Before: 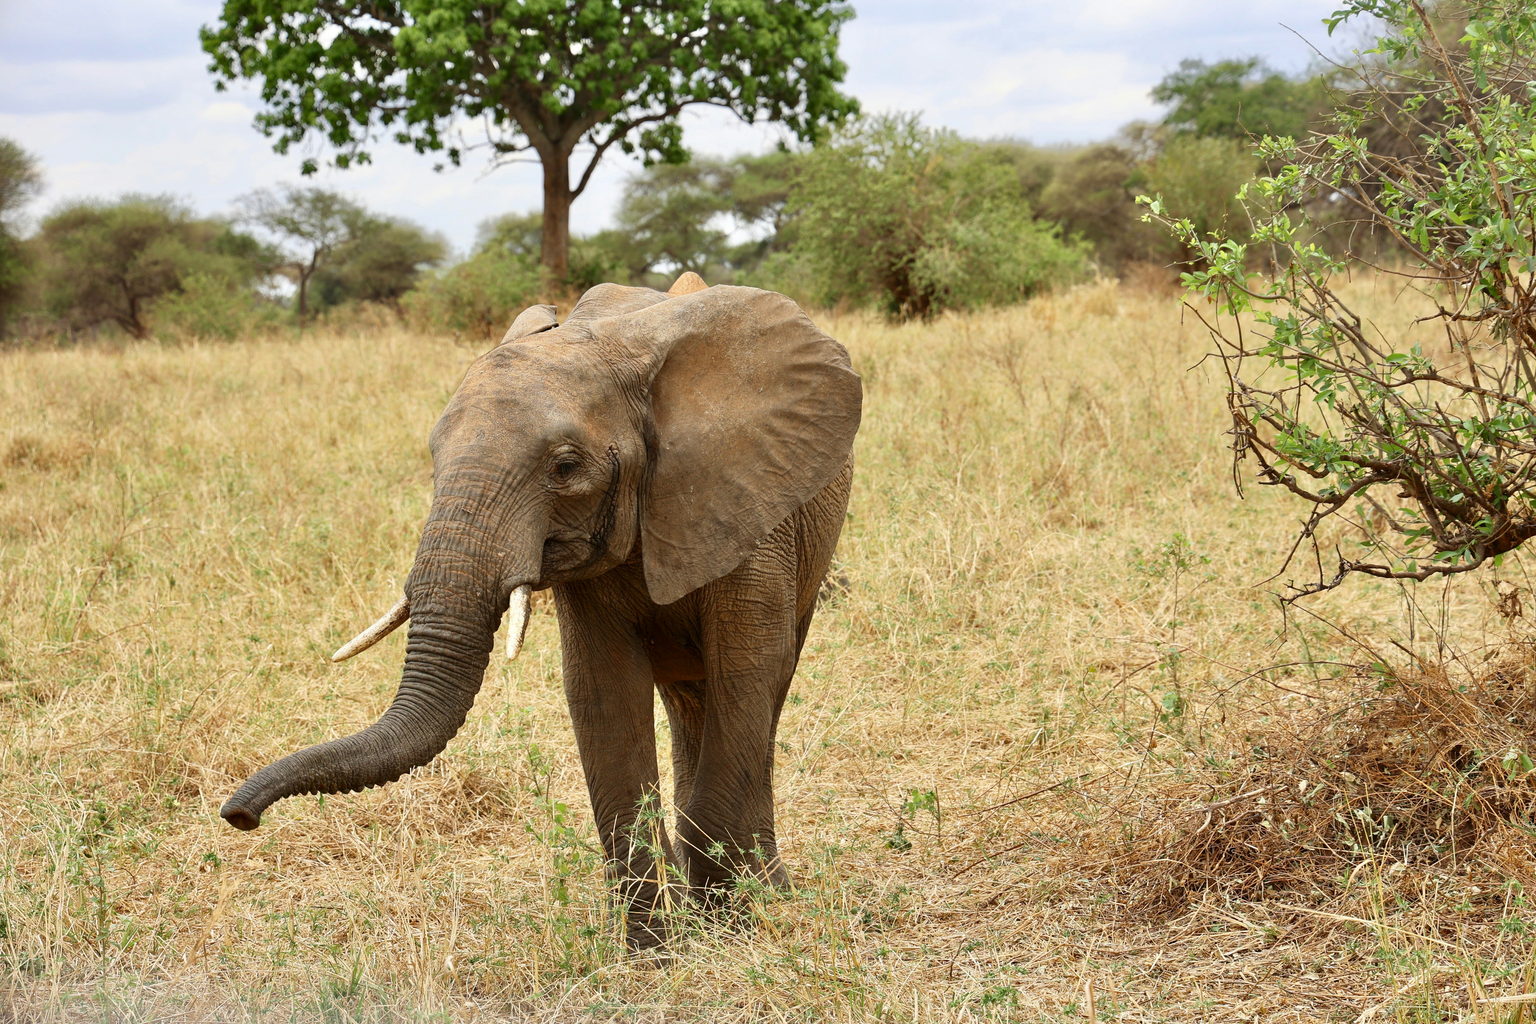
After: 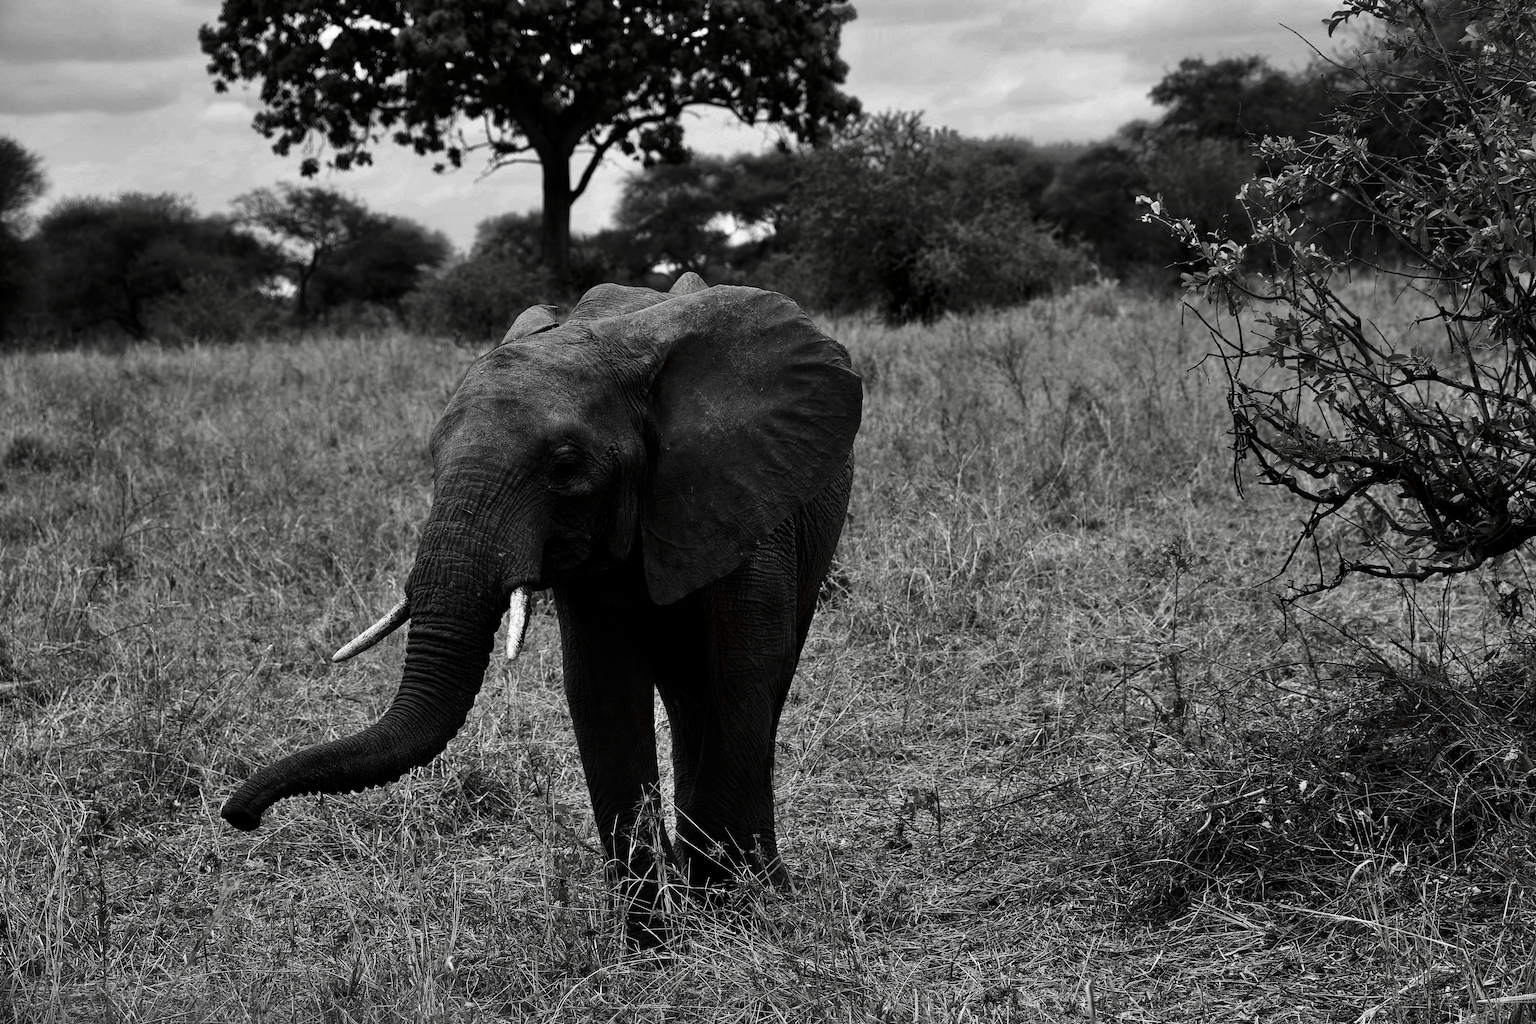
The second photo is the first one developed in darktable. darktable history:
contrast brightness saturation: contrast 0.016, brightness -0.999, saturation -0.983
